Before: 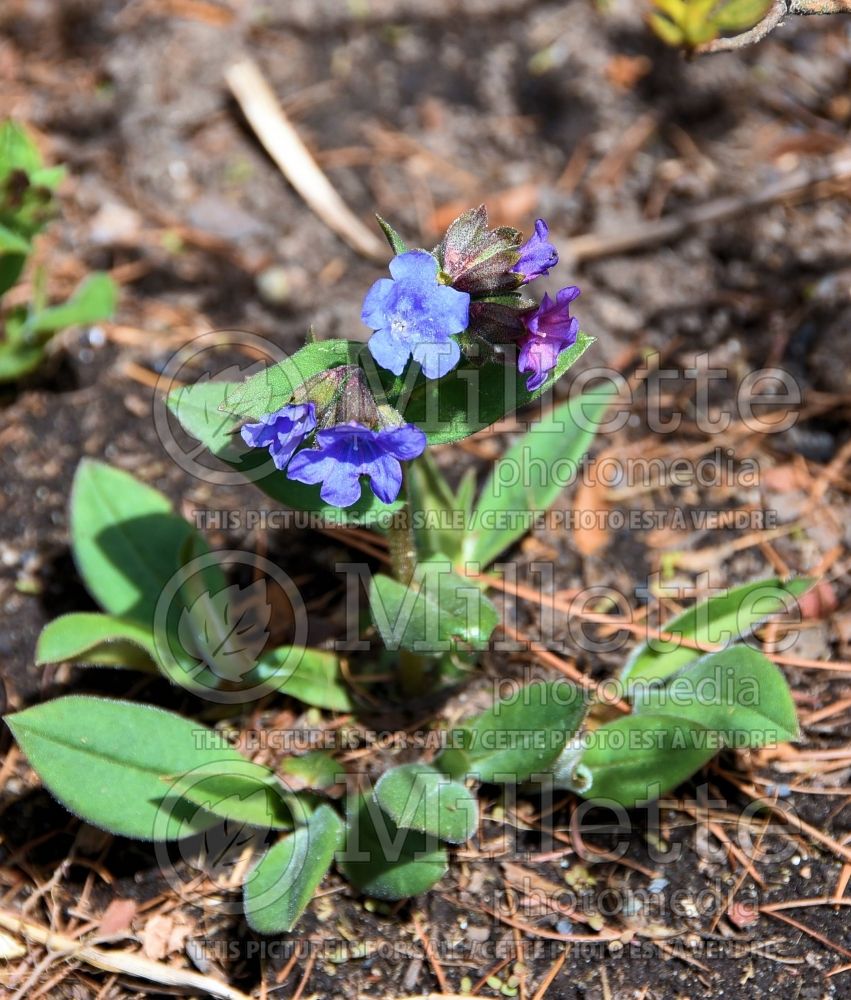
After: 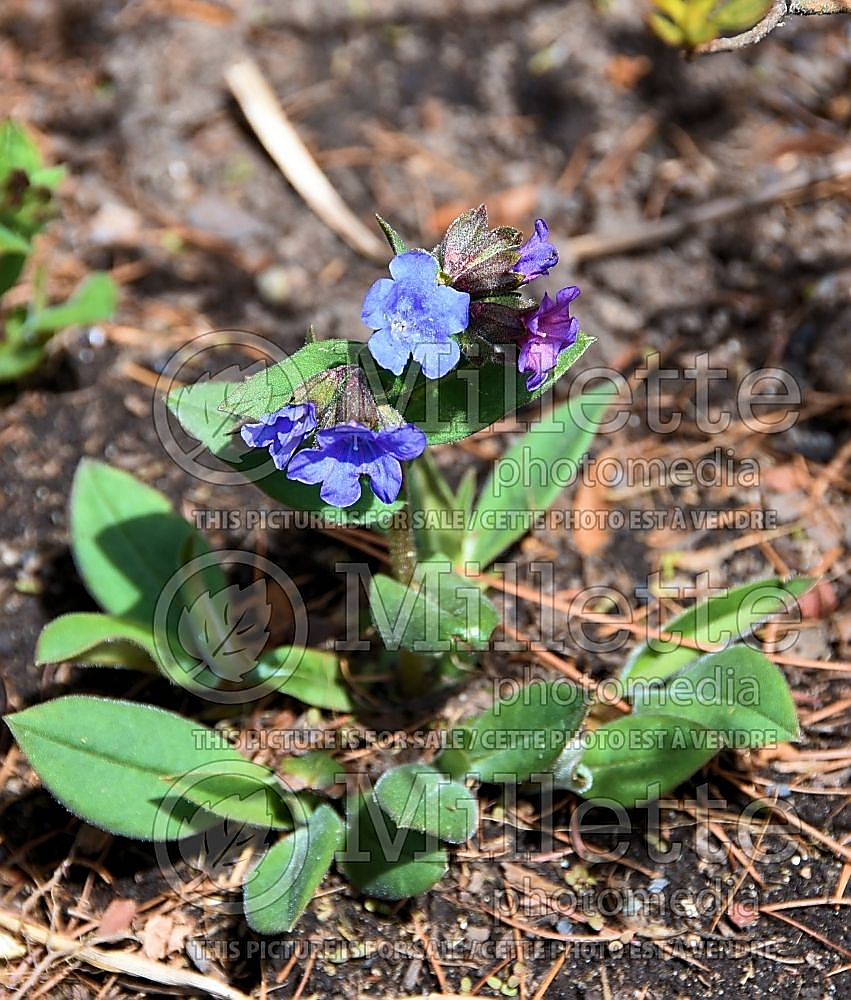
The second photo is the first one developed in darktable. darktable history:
sharpen: radius 1.406, amount 1.267, threshold 0.832
